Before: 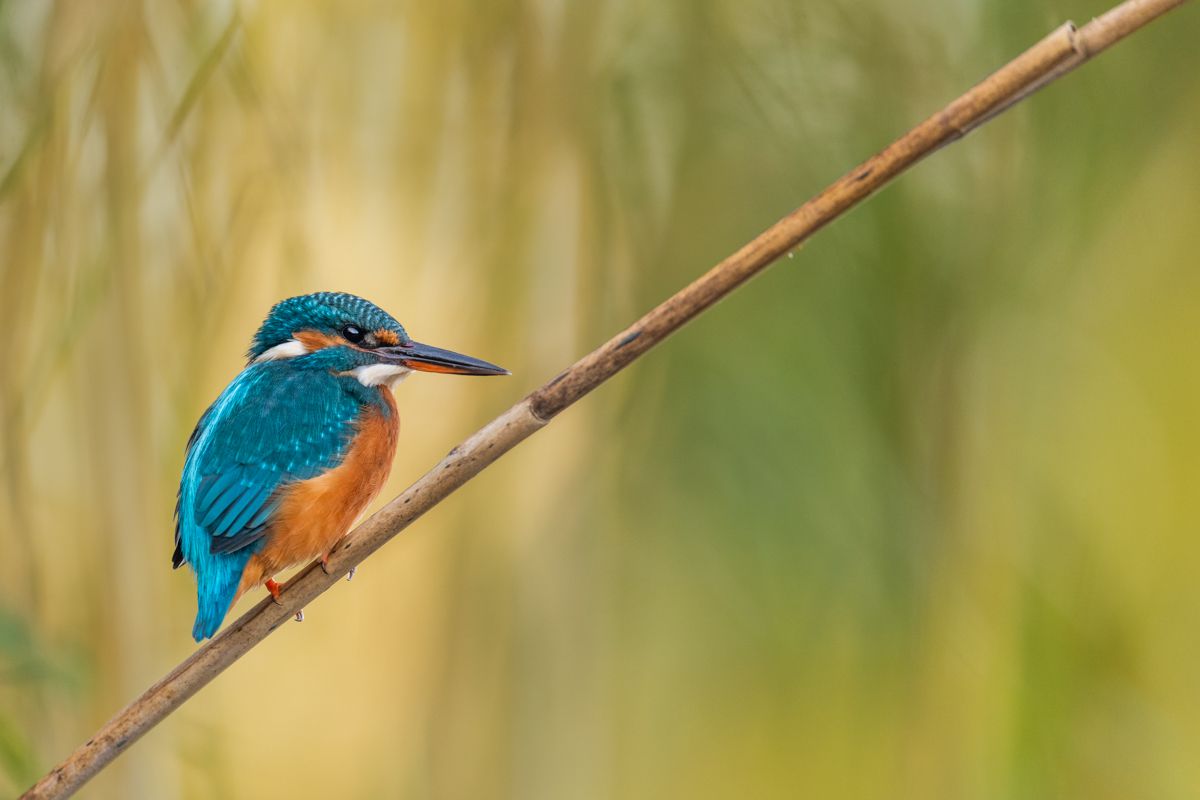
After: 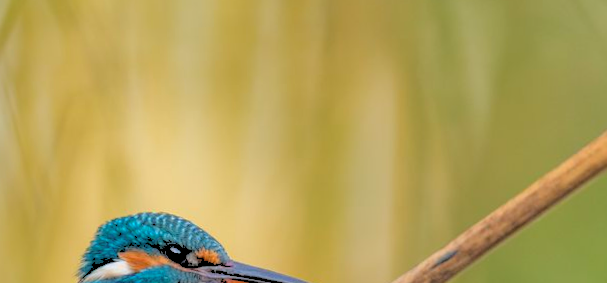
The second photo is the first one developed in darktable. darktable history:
shadows and highlights: on, module defaults
crop: left 10.121%, top 10.631%, right 36.218%, bottom 51.526%
rgb levels: levels [[0.027, 0.429, 0.996], [0, 0.5, 1], [0, 0.5, 1]]
rotate and perspective: rotation 0.062°, lens shift (vertical) 0.115, lens shift (horizontal) -0.133, crop left 0.047, crop right 0.94, crop top 0.061, crop bottom 0.94
